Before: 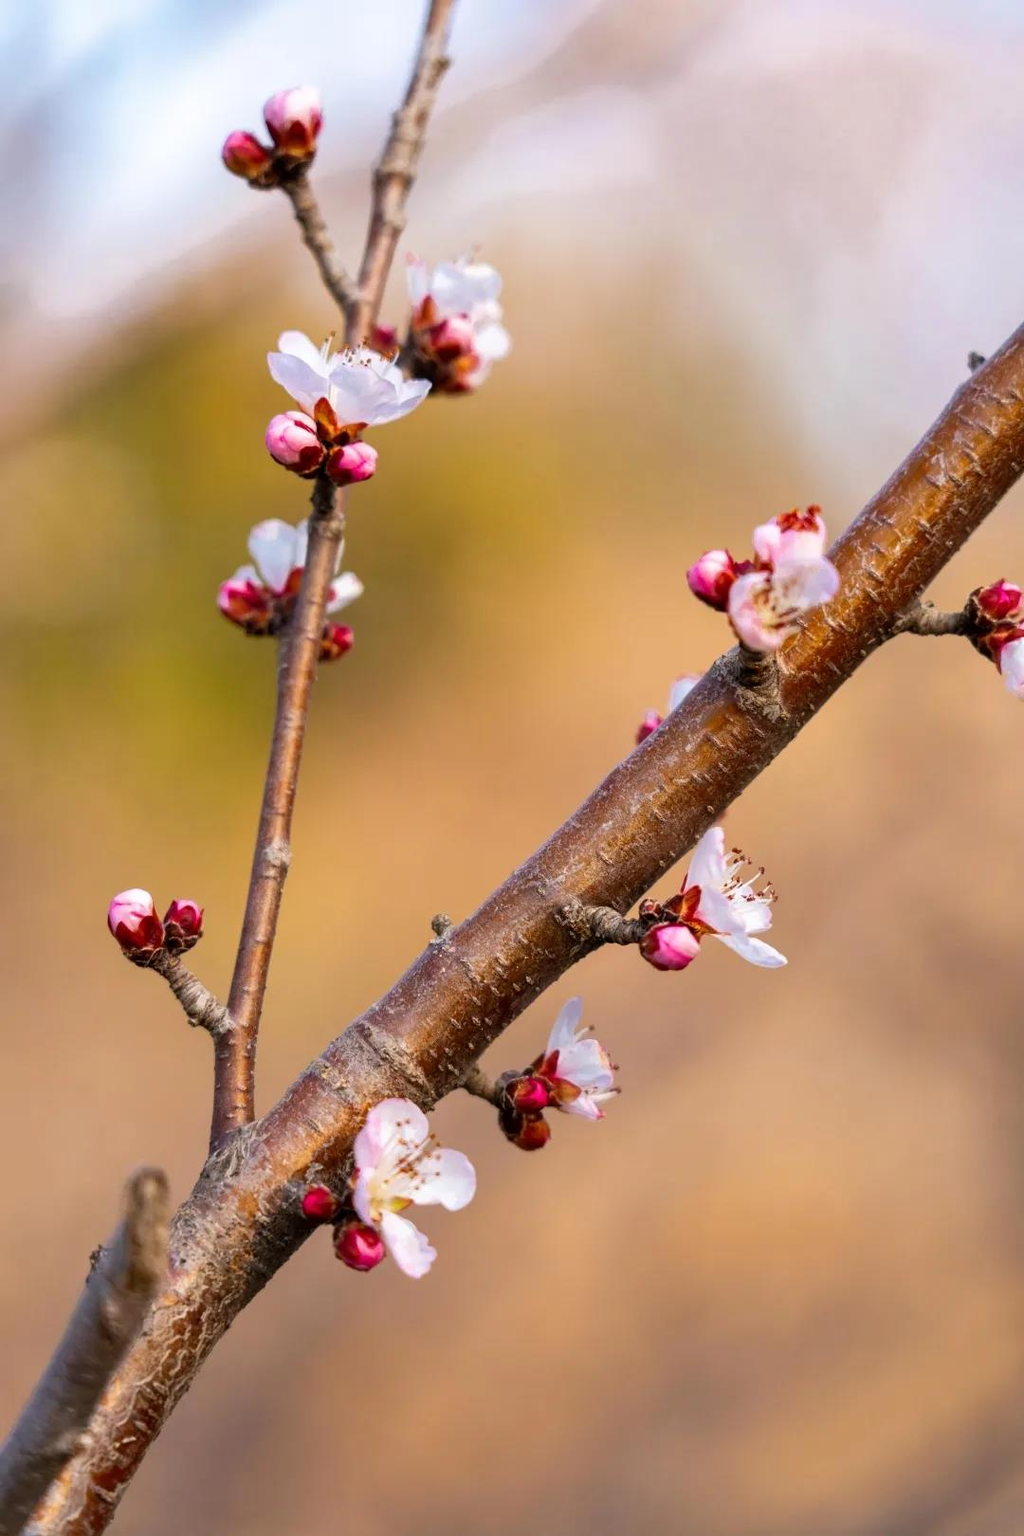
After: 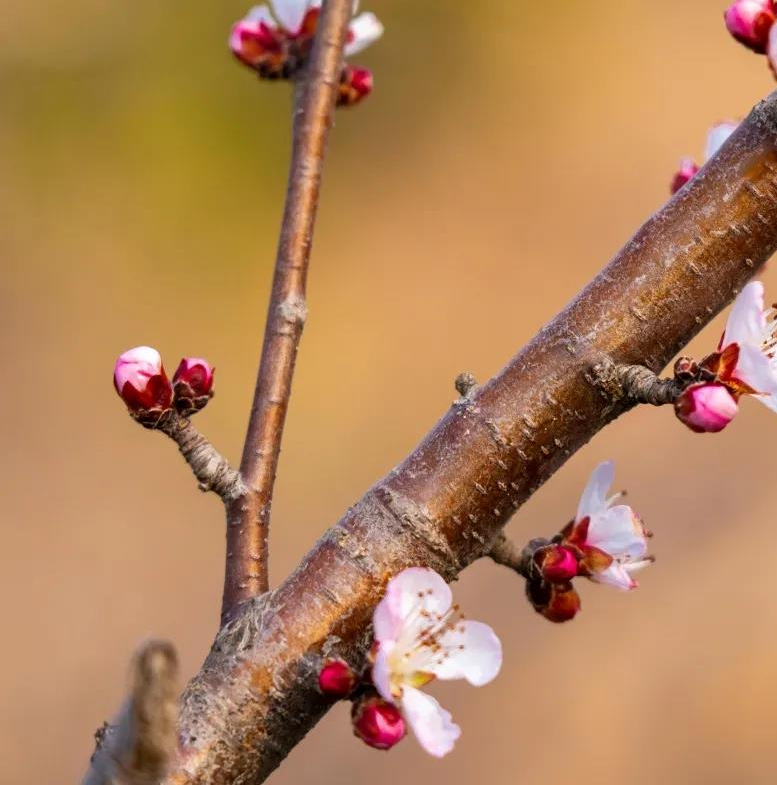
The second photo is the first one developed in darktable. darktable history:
white balance: emerald 1
crop: top 36.498%, right 27.964%, bottom 14.995%
